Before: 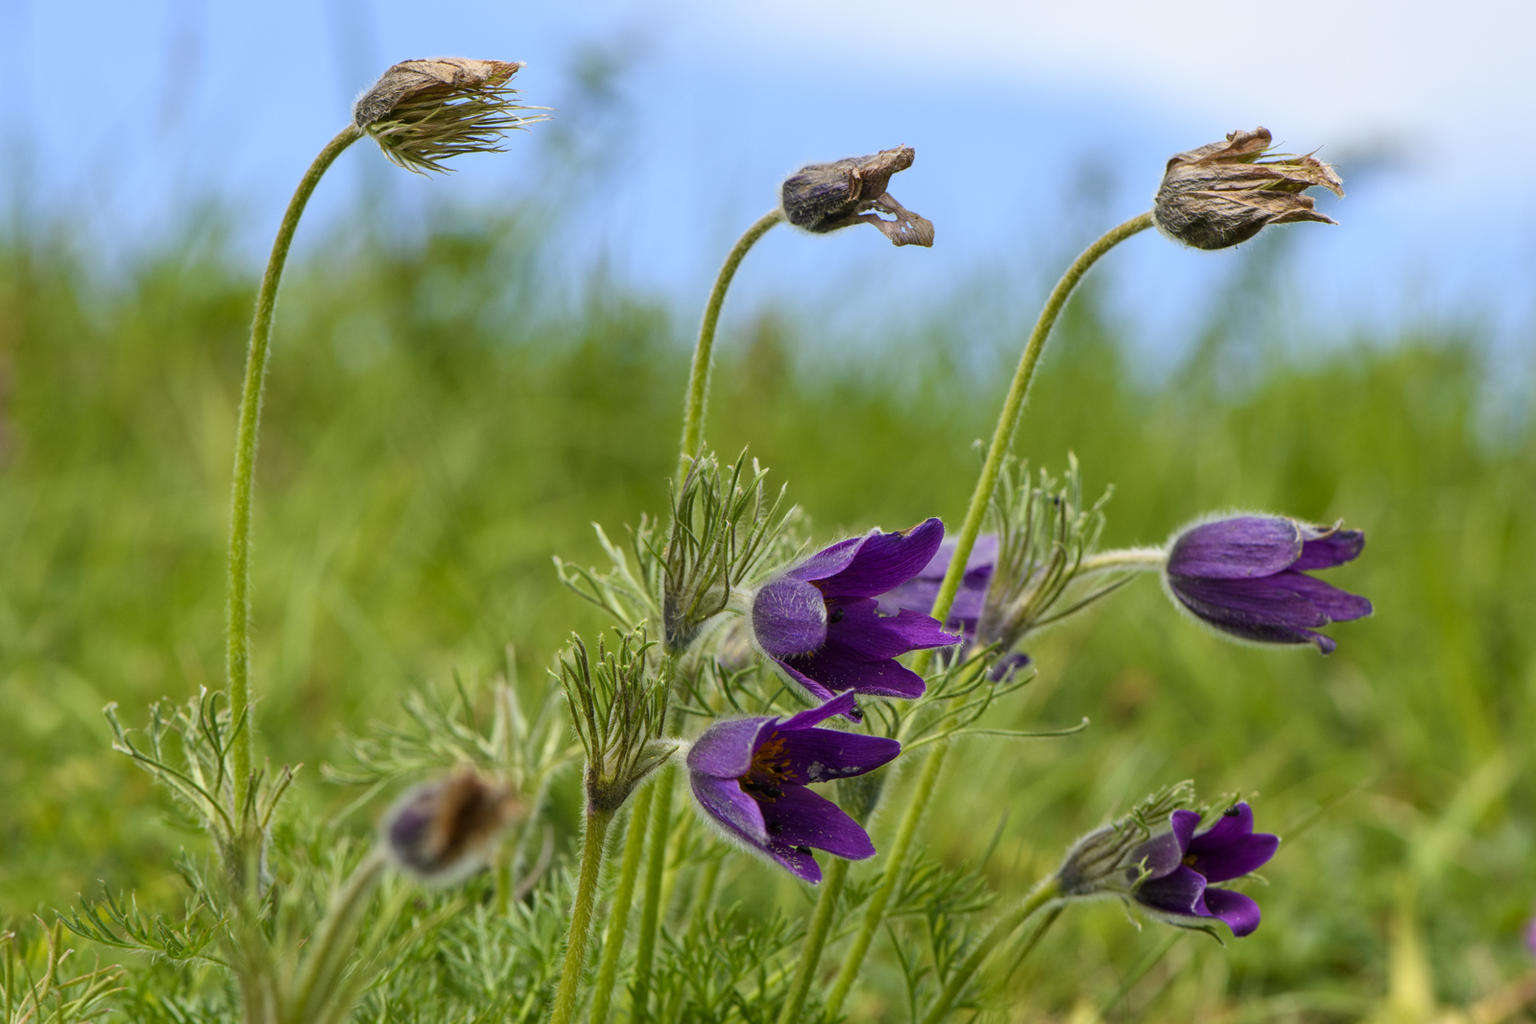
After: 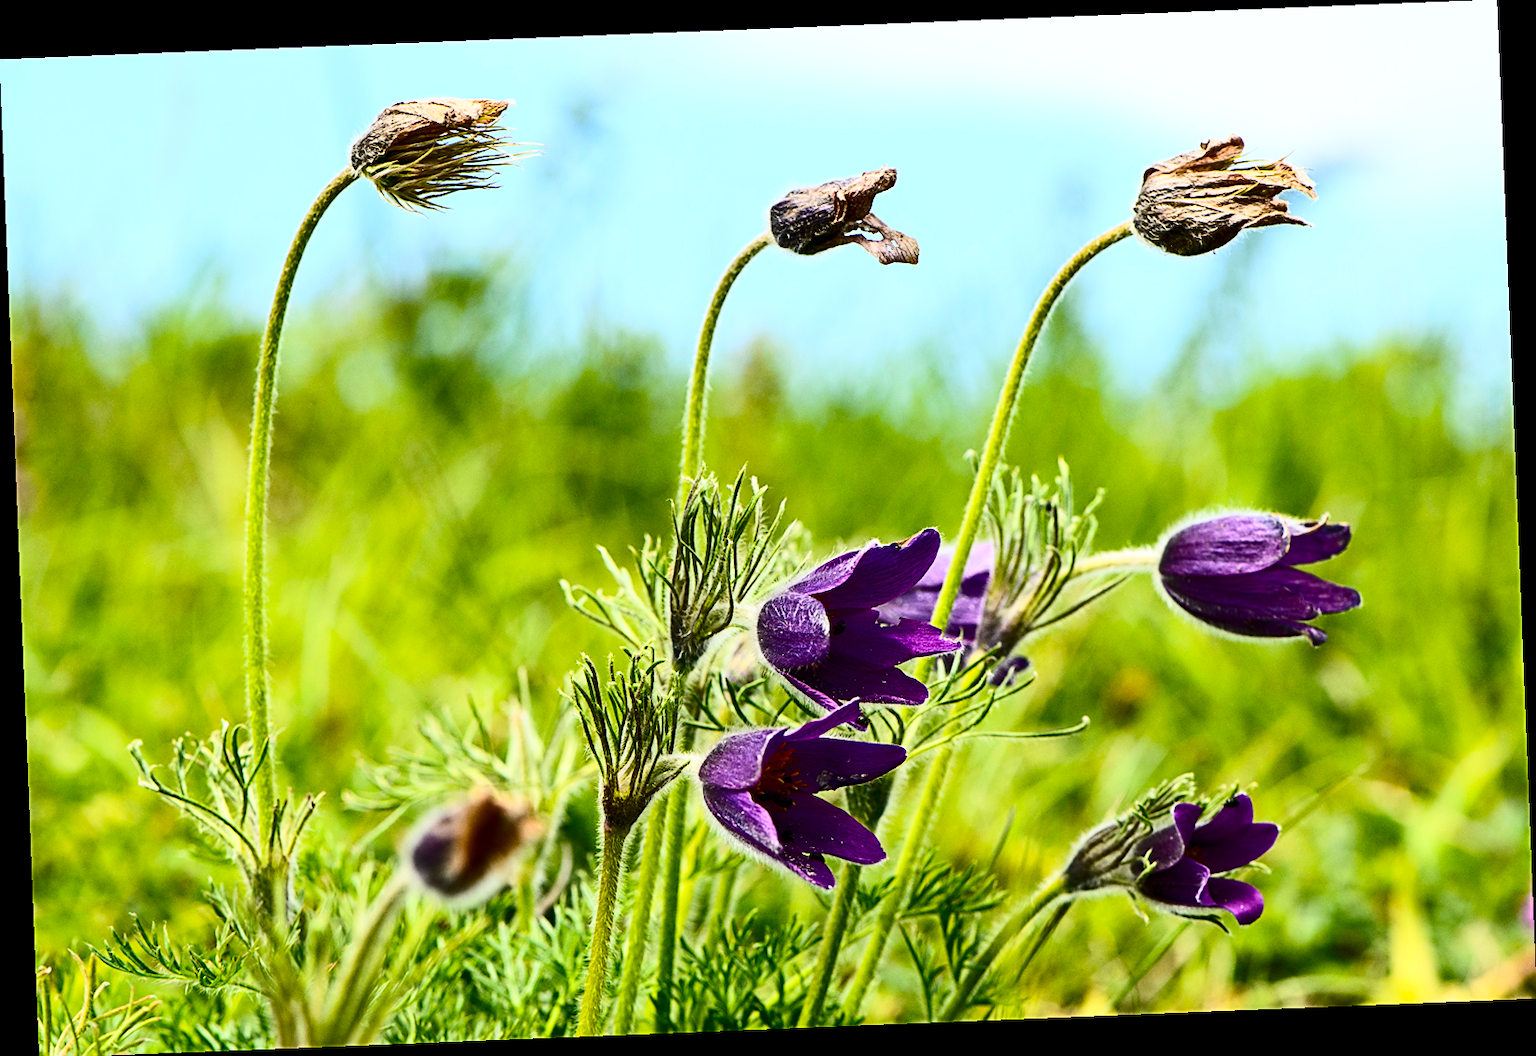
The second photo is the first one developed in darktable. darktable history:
color balance: output saturation 120%
crop: bottom 0.071%
sharpen: on, module defaults
rotate and perspective: rotation -2.29°, automatic cropping off
base curve: curves: ch0 [(0, 0) (0.688, 0.865) (1, 1)], preserve colors none
contrast brightness saturation: contrast 0.5, saturation -0.1
